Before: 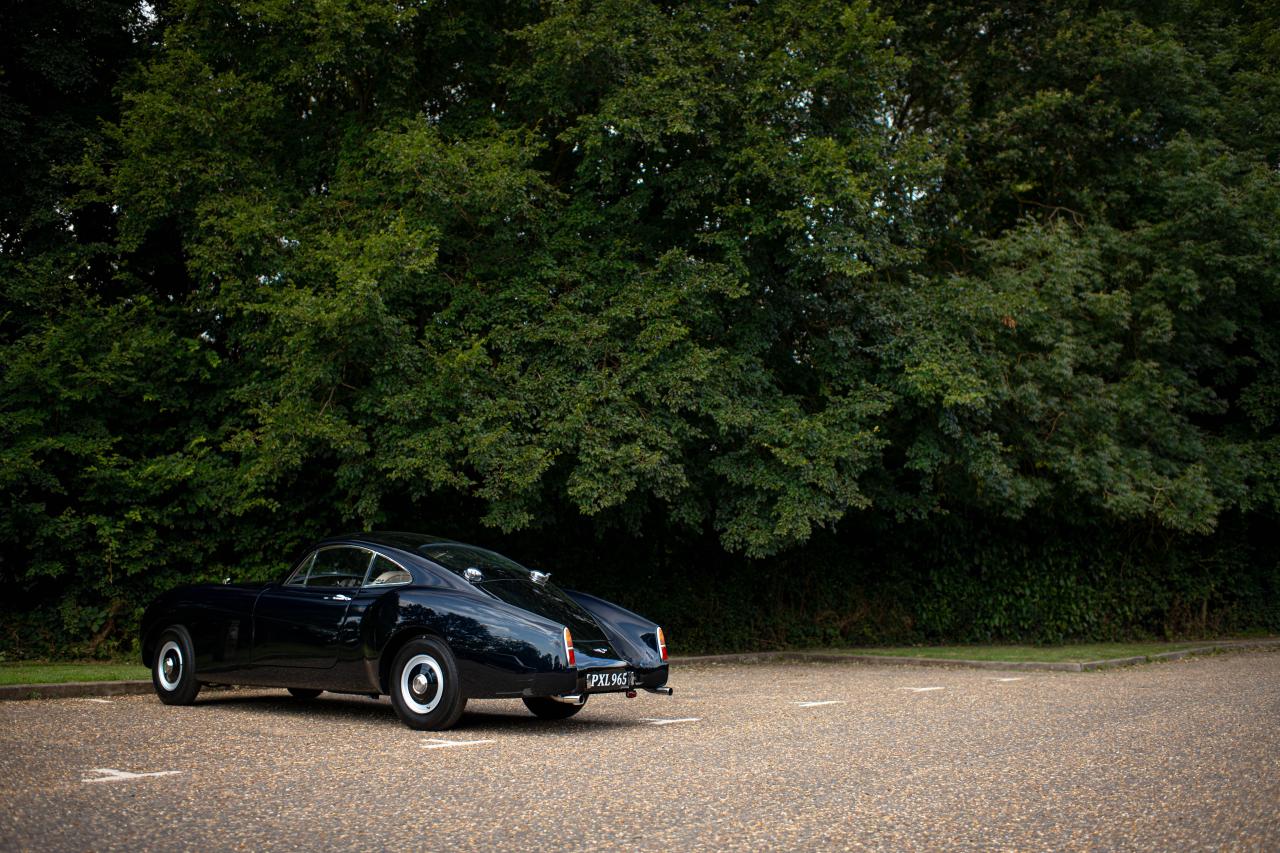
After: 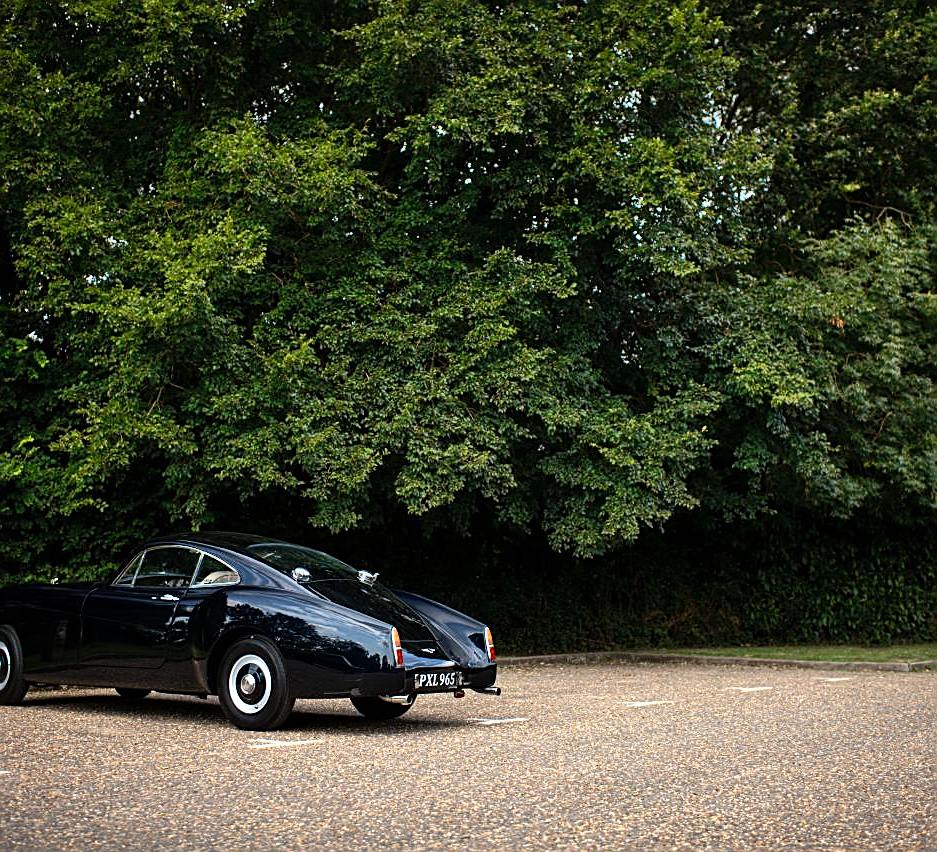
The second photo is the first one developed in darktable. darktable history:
crop: left 13.443%, right 13.31%
shadows and highlights: low approximation 0.01, soften with gaussian
sharpen: on, module defaults
tone equalizer: -8 EV -0.417 EV, -7 EV -0.389 EV, -6 EV -0.333 EV, -5 EV -0.222 EV, -3 EV 0.222 EV, -2 EV 0.333 EV, -1 EV 0.389 EV, +0 EV 0.417 EV, edges refinement/feathering 500, mask exposure compensation -1.57 EV, preserve details no
